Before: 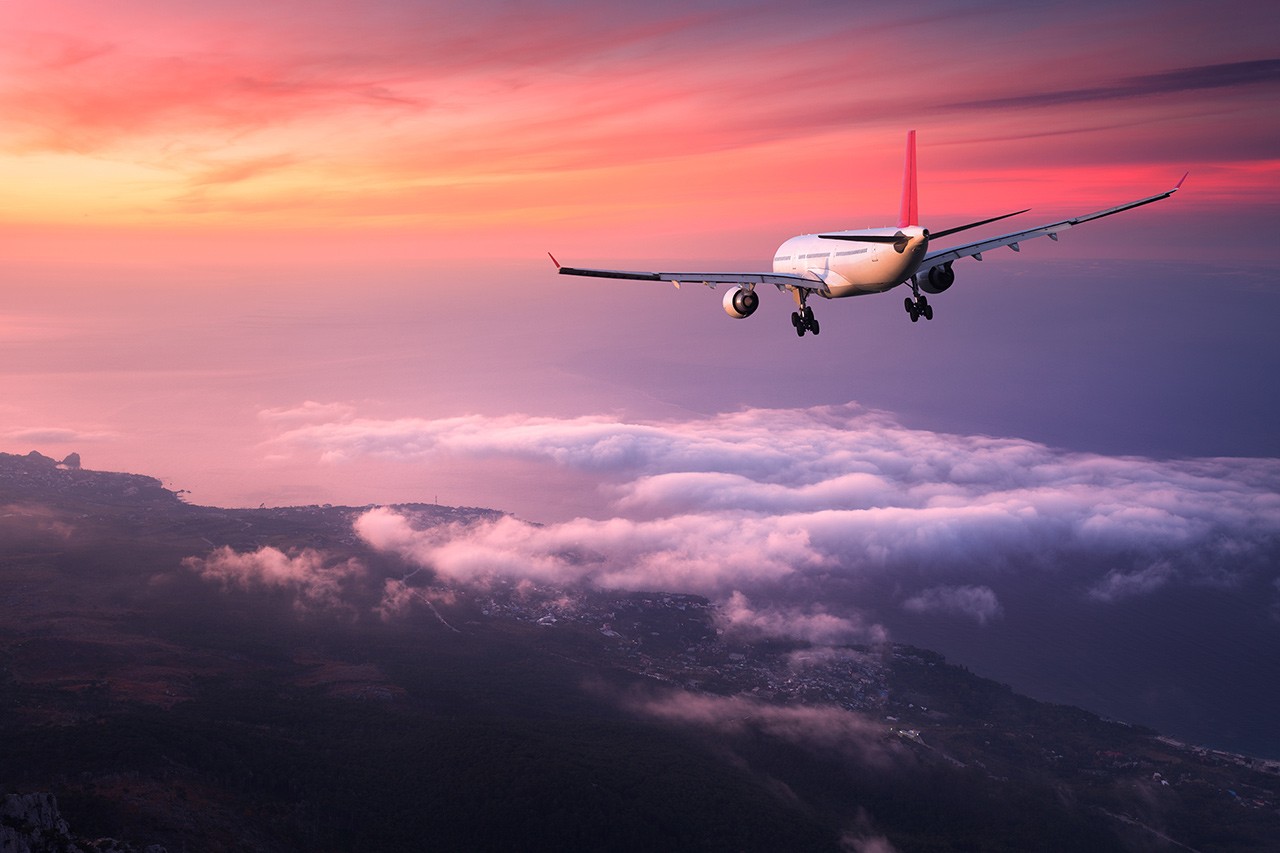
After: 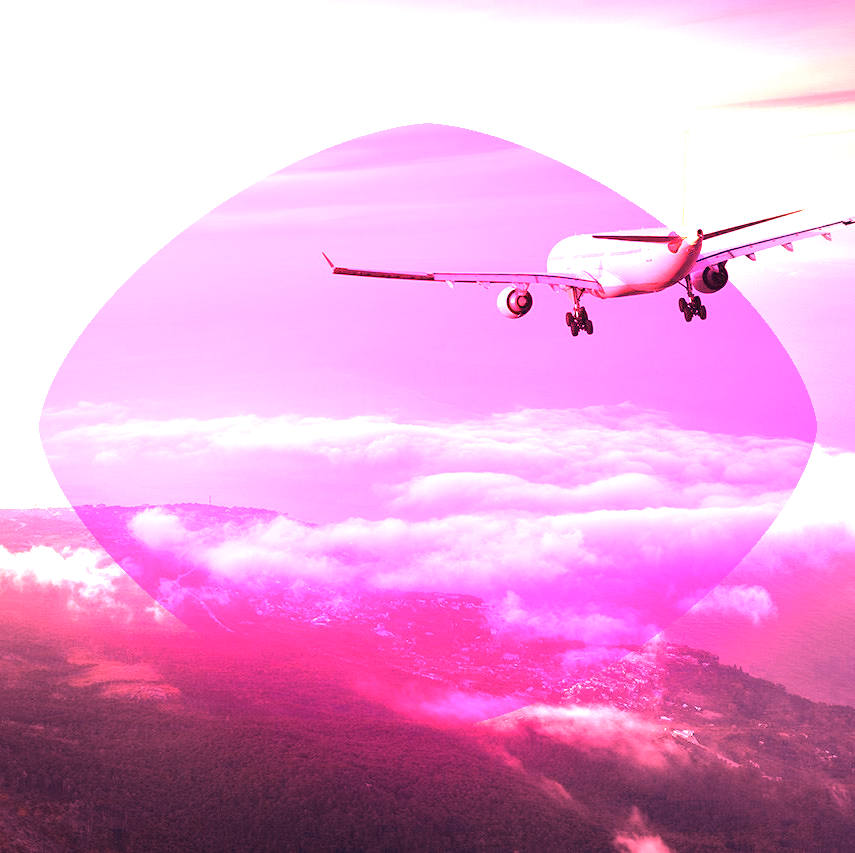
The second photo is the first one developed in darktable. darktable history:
white balance: red 4.26, blue 1.802
crop and rotate: left 17.732%, right 15.423%
vignetting: fall-off start 91%, fall-off radius 39.39%, brightness -0.182, saturation -0.3, width/height ratio 1.219, shape 1.3, dithering 8-bit output, unbound false
exposure: black level correction 0, exposure 0.9 EV, compensate exposure bias true, compensate highlight preservation false
